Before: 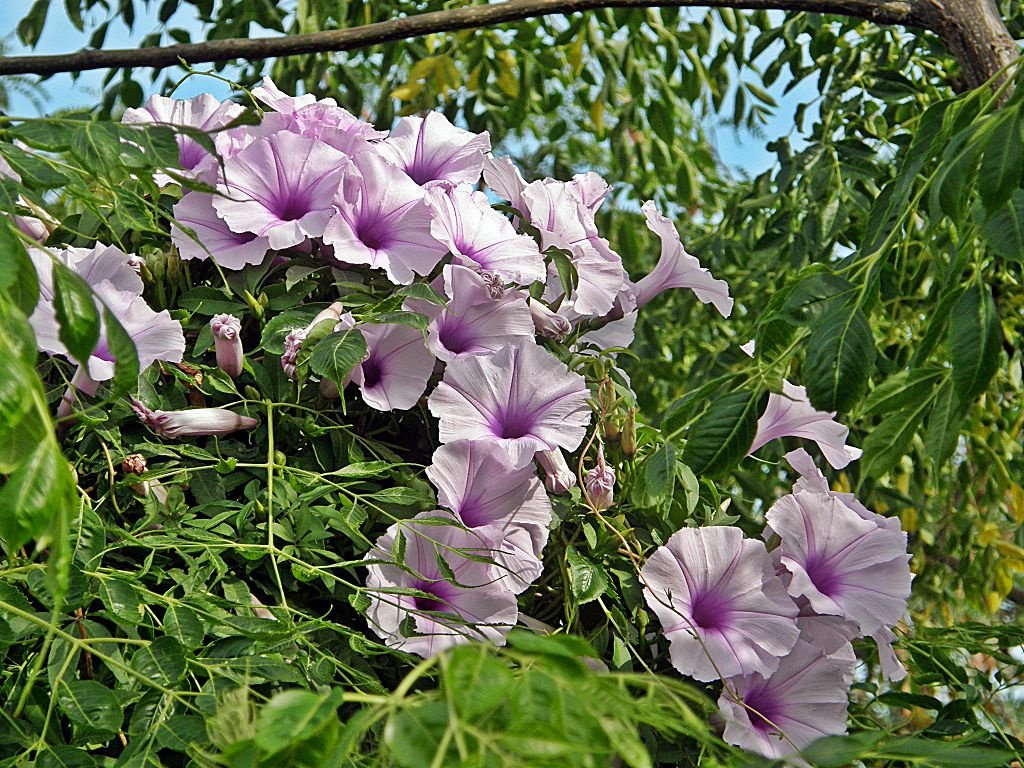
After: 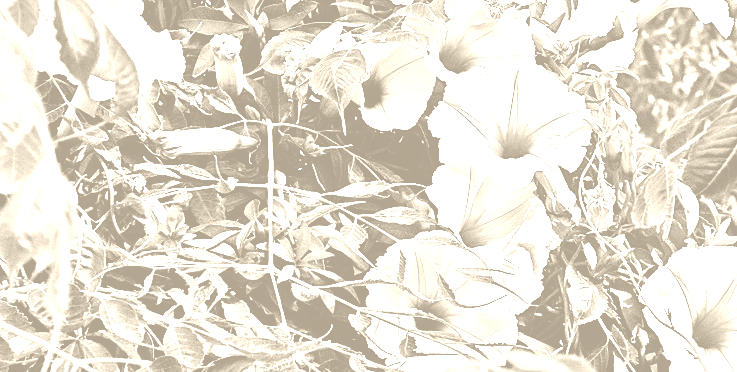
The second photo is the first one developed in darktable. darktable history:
colorize: hue 36°, saturation 71%, lightness 80.79%
crop: top 36.498%, right 27.964%, bottom 14.995%
rgb curve: curves: ch0 [(0, 0) (0.21, 0.15) (0.24, 0.21) (0.5, 0.75) (0.75, 0.96) (0.89, 0.99) (1, 1)]; ch1 [(0, 0.02) (0.21, 0.13) (0.25, 0.2) (0.5, 0.67) (0.75, 0.9) (0.89, 0.97) (1, 1)]; ch2 [(0, 0.02) (0.21, 0.13) (0.25, 0.2) (0.5, 0.67) (0.75, 0.9) (0.89, 0.97) (1, 1)], compensate middle gray true
